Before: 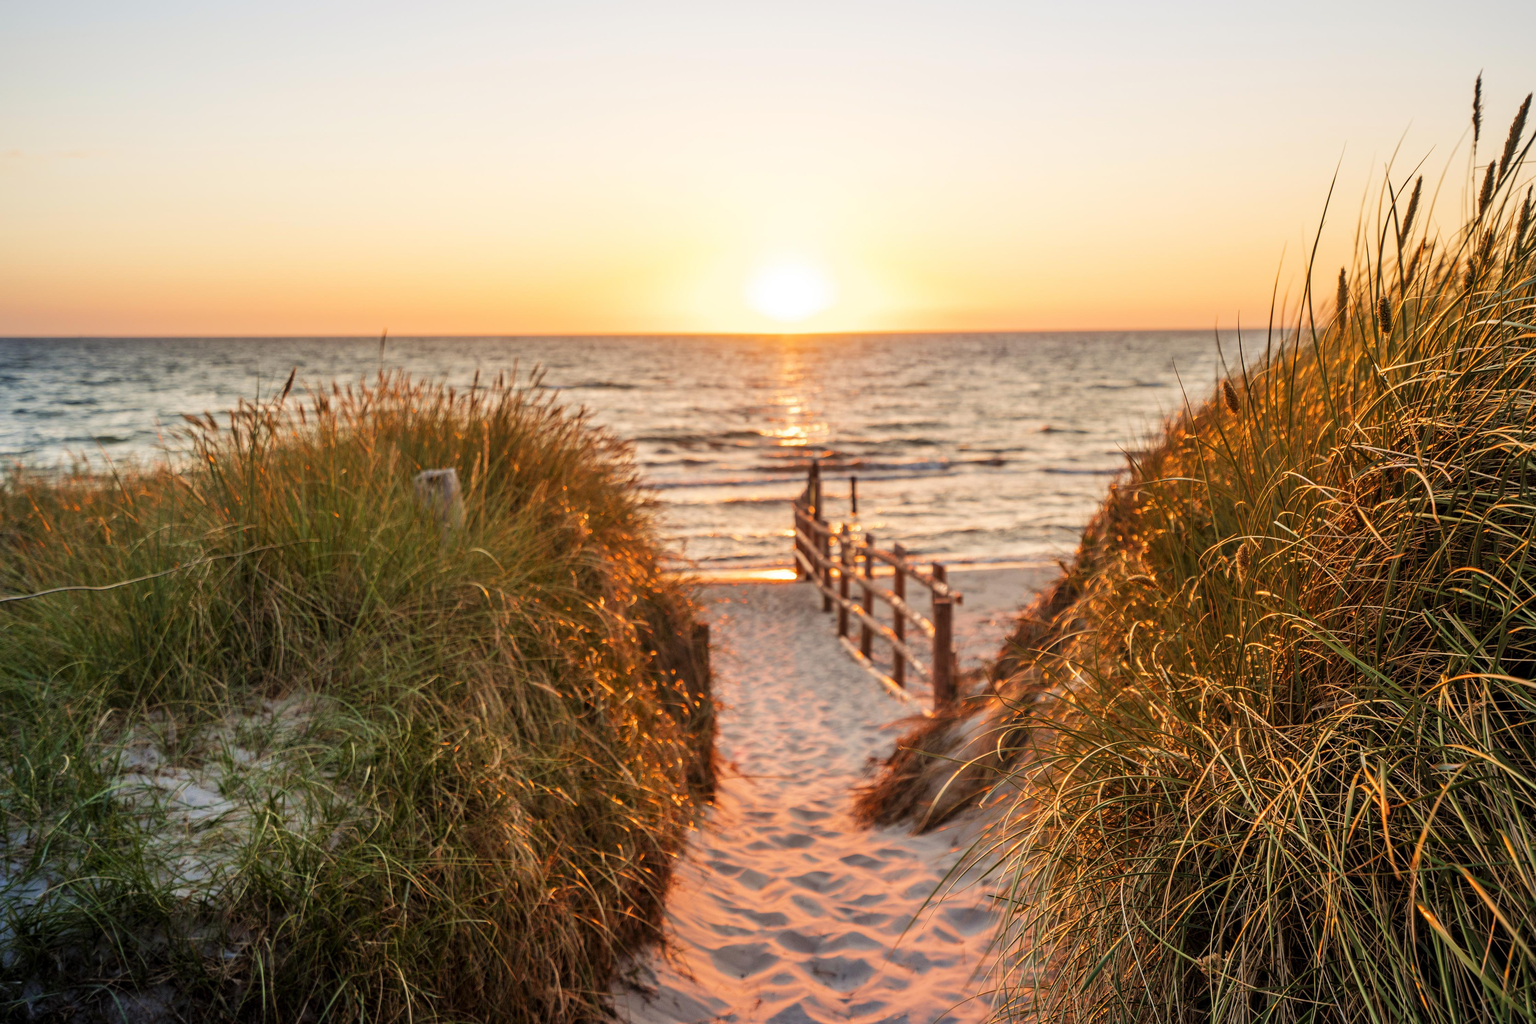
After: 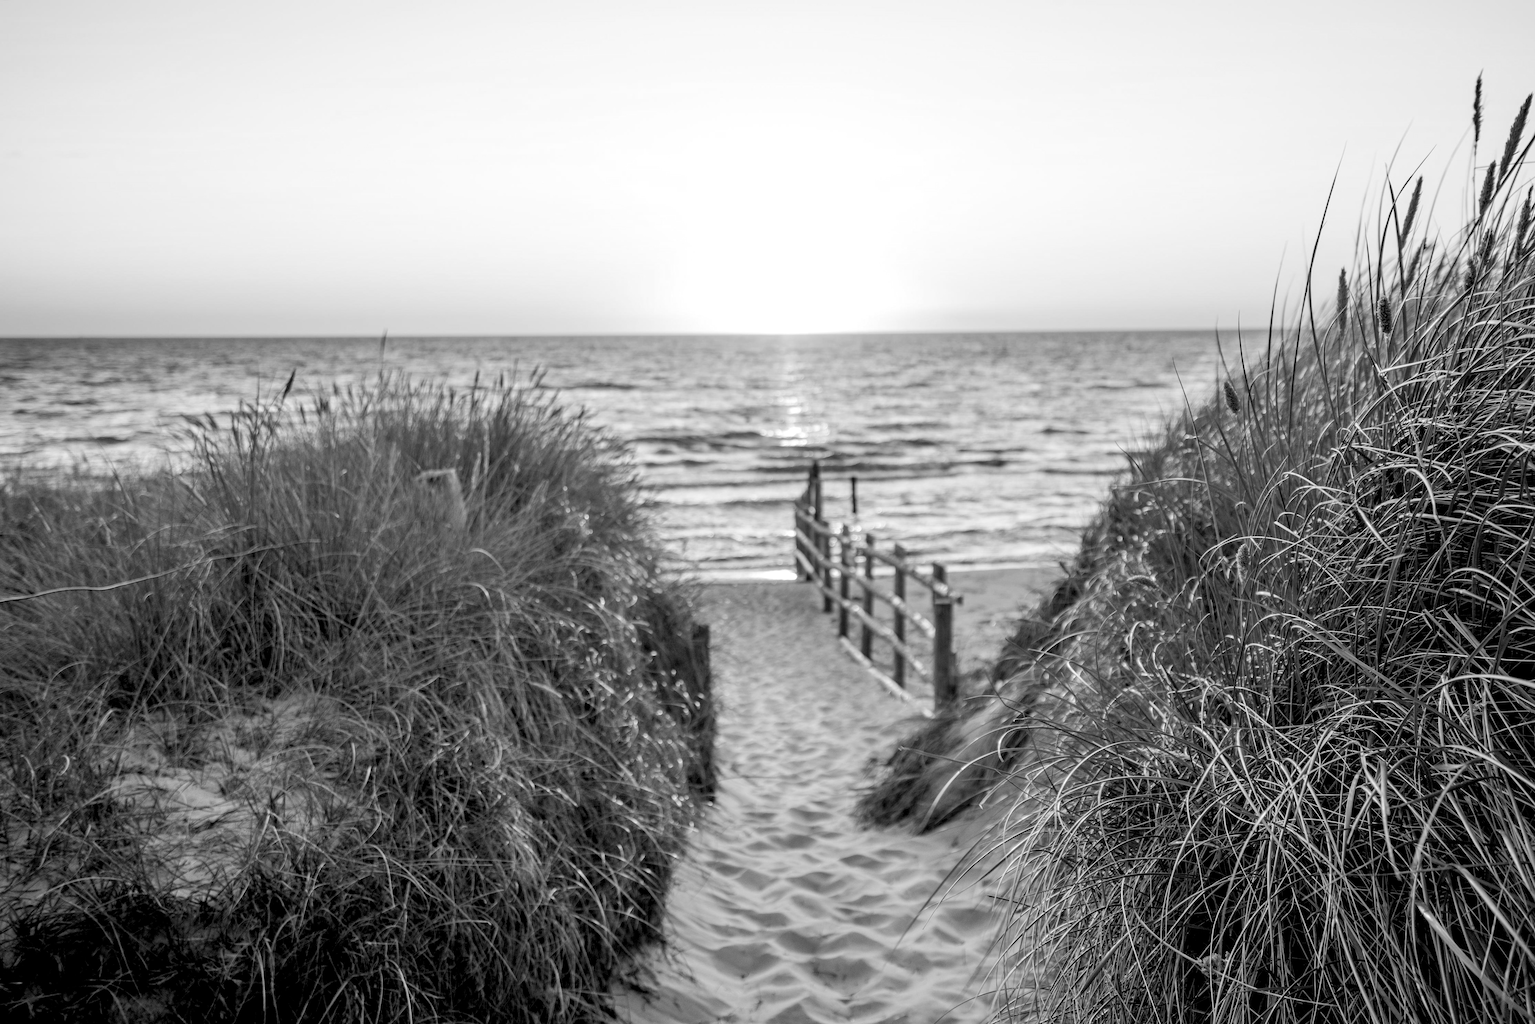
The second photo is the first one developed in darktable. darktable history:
color correction: highlights a* 15.46, highlights b* -20.56
contrast brightness saturation: contrast 0.03, brightness 0.06, saturation 0.13
exposure: black level correction 0.009, exposure 0.119 EV, compensate highlight preservation false
monochrome: a 32, b 64, size 2.3, highlights 1
